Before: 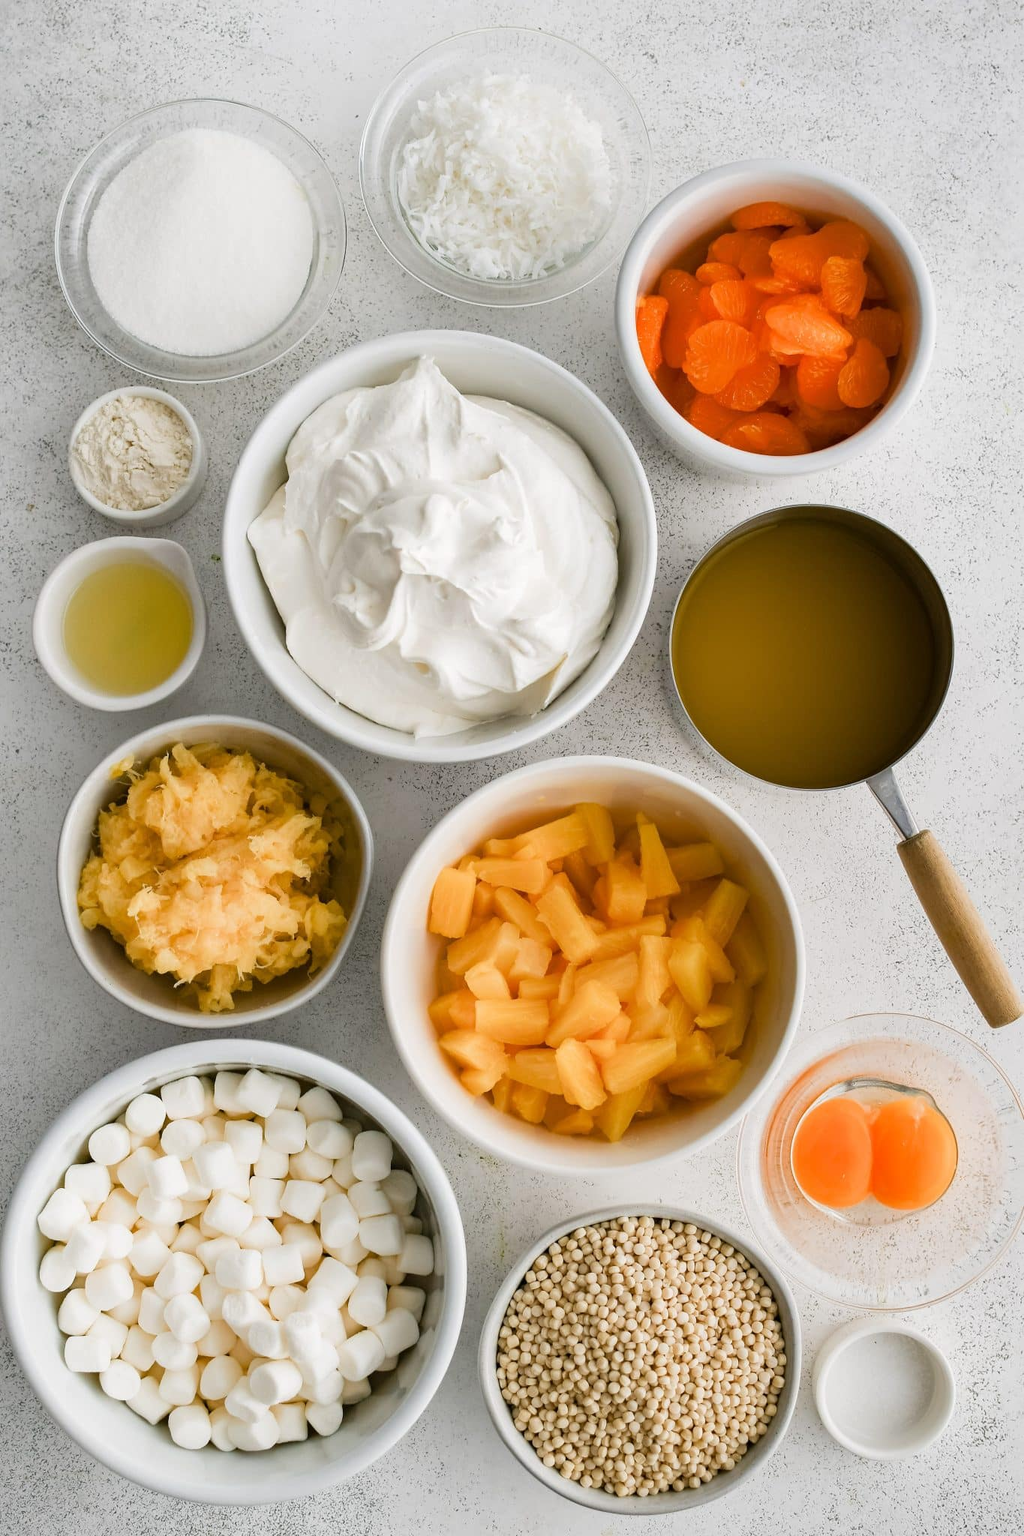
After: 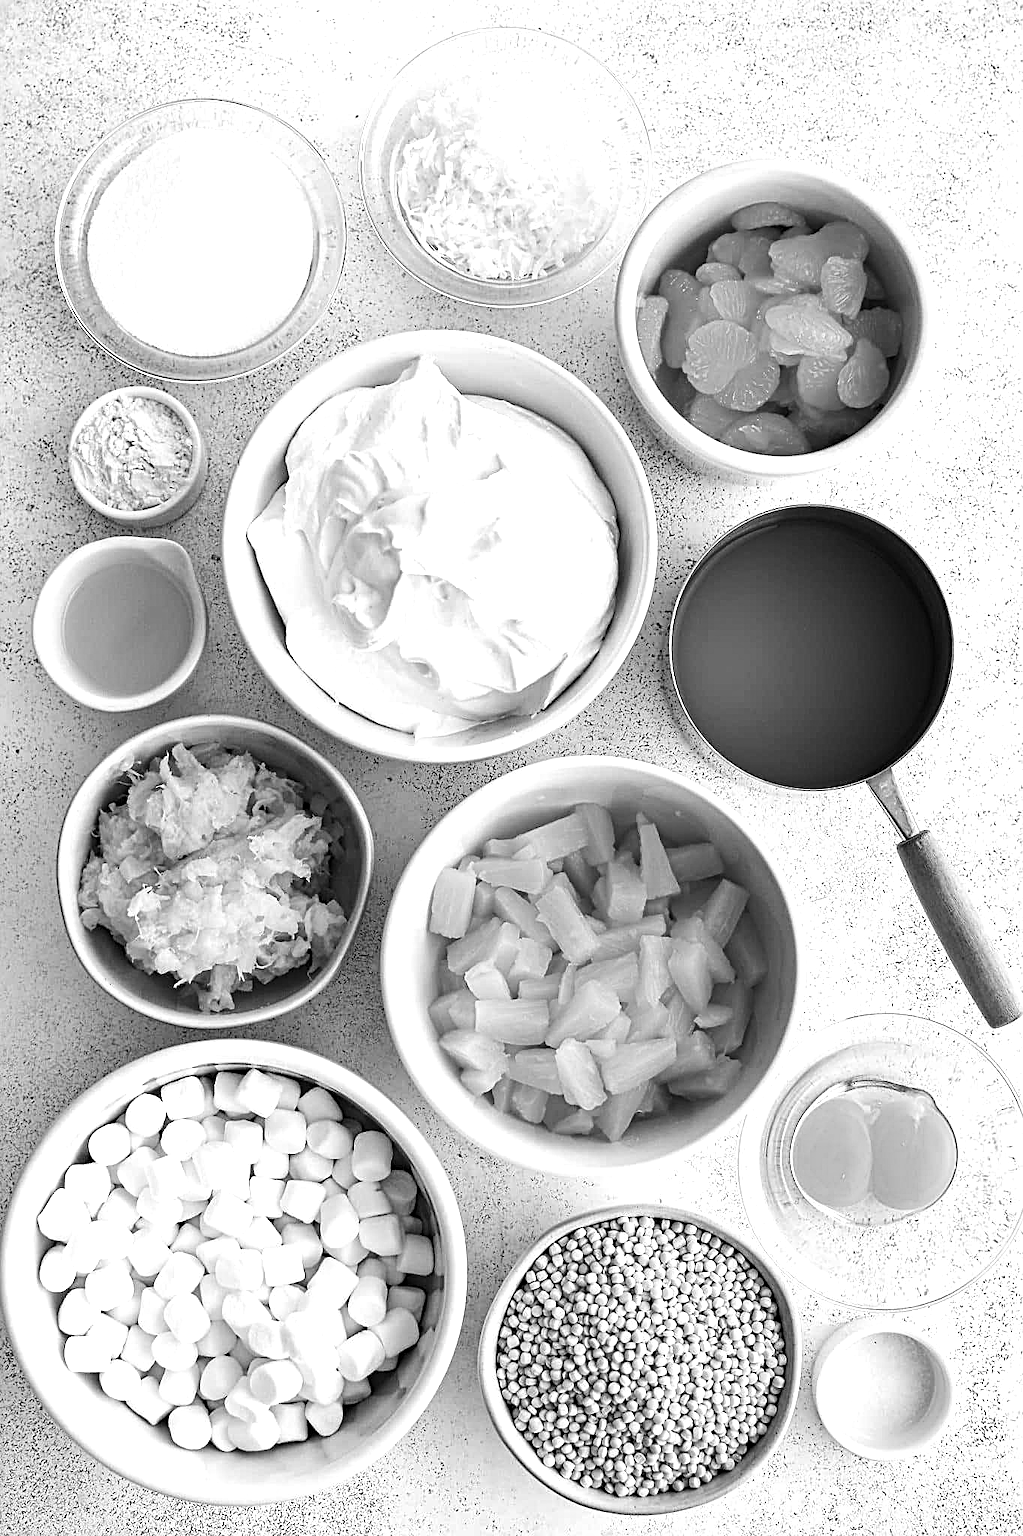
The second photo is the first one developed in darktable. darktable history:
sharpen: on, module defaults
contrast equalizer: octaves 7, y [[0.5, 0.5, 0.5, 0.539, 0.64, 0.611], [0.5 ×6], [0.5 ×6], [0 ×6], [0 ×6]]
color zones: curves: ch0 [(0, 0.613) (0.01, 0.613) (0.245, 0.448) (0.498, 0.529) (0.642, 0.665) (0.879, 0.777) (0.99, 0.613)]; ch1 [(0, 0) (0.143, 0) (0.286, 0) (0.429, 0) (0.571, 0) (0.714, 0) (0.857, 0)]
tone equalizer: -8 EV -0.735 EV, -7 EV -0.708 EV, -6 EV -0.591 EV, -5 EV -0.38 EV, -3 EV 0.401 EV, -2 EV 0.6 EV, -1 EV 0.682 EV, +0 EV 0.729 EV, edges refinement/feathering 500, mask exposure compensation -1.57 EV, preserve details no
